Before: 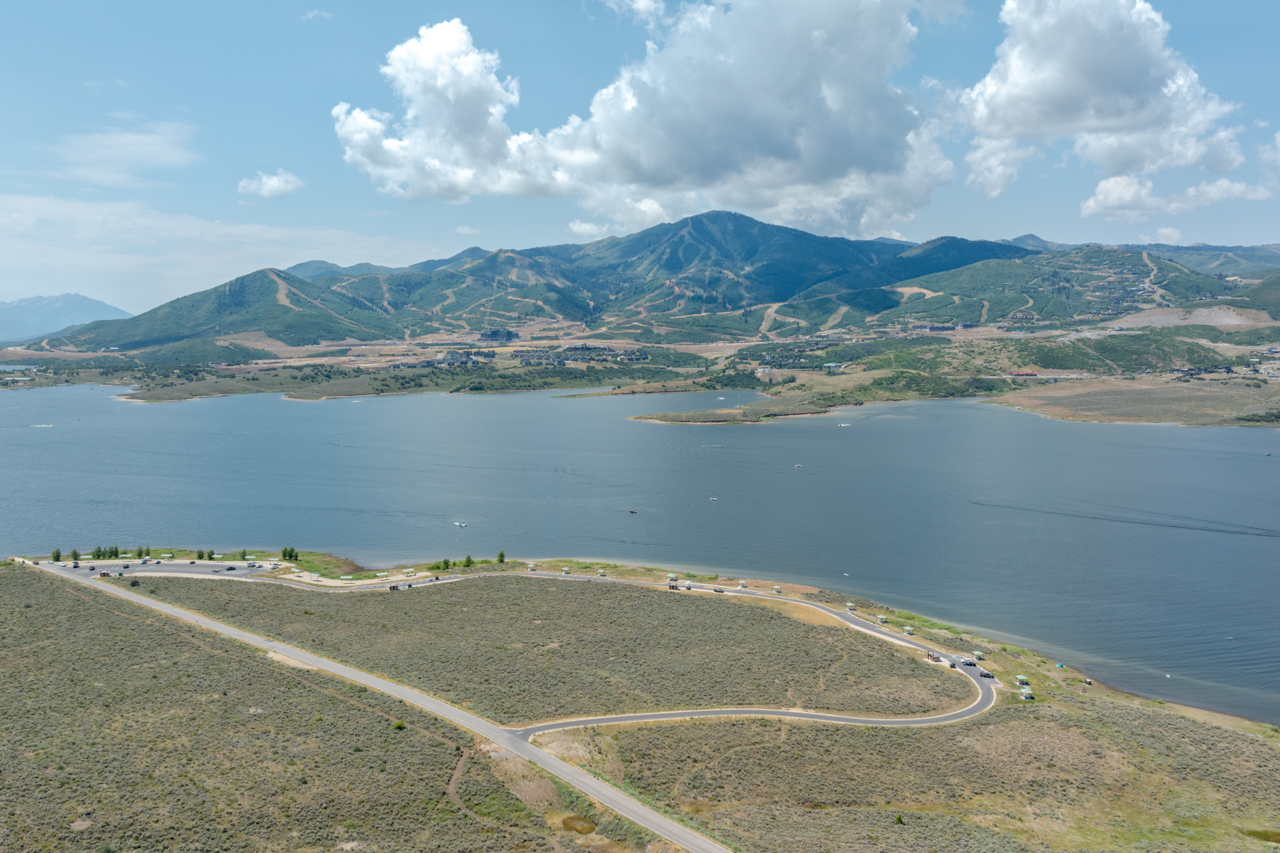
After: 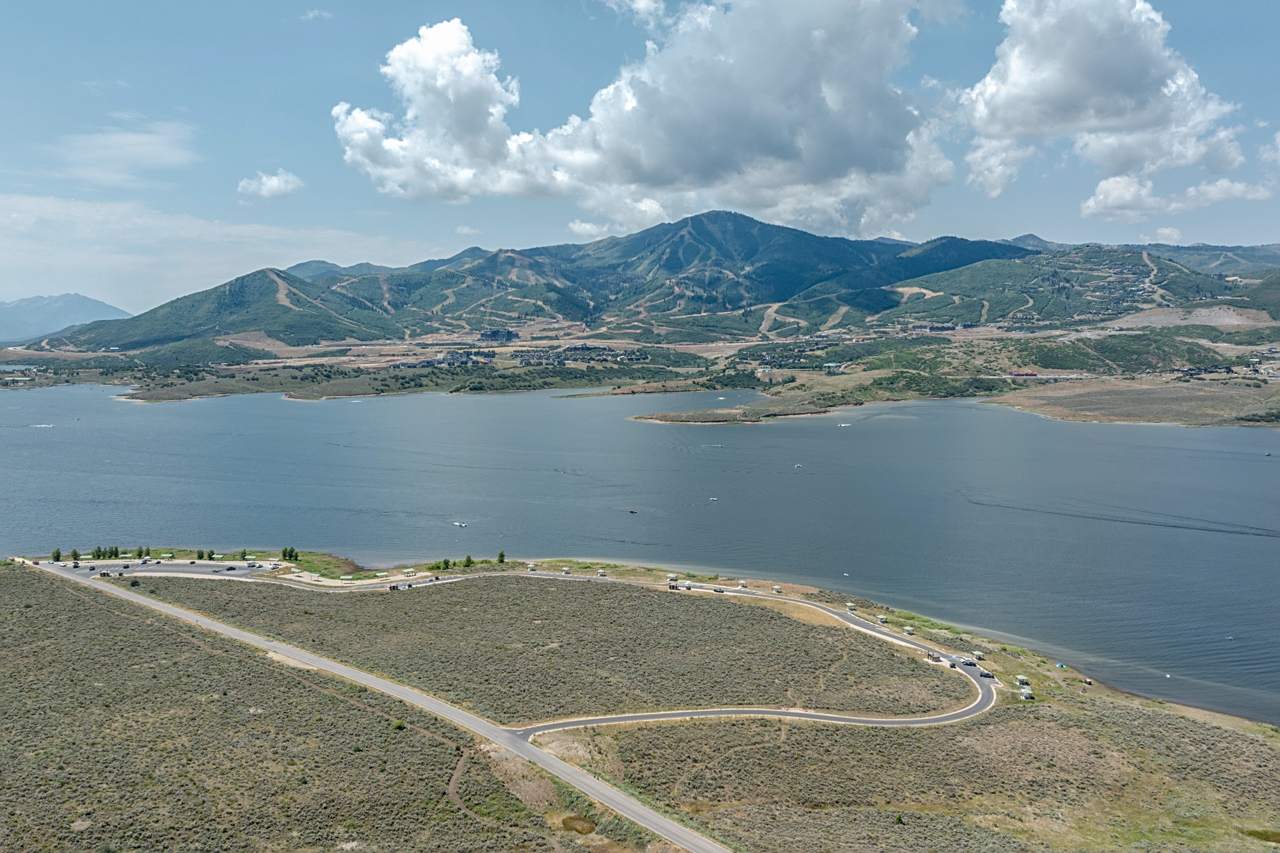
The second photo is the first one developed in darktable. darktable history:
local contrast: on, module defaults
contrast brightness saturation: contrast -0.089, brightness -0.037, saturation -0.107
sharpen: on, module defaults
